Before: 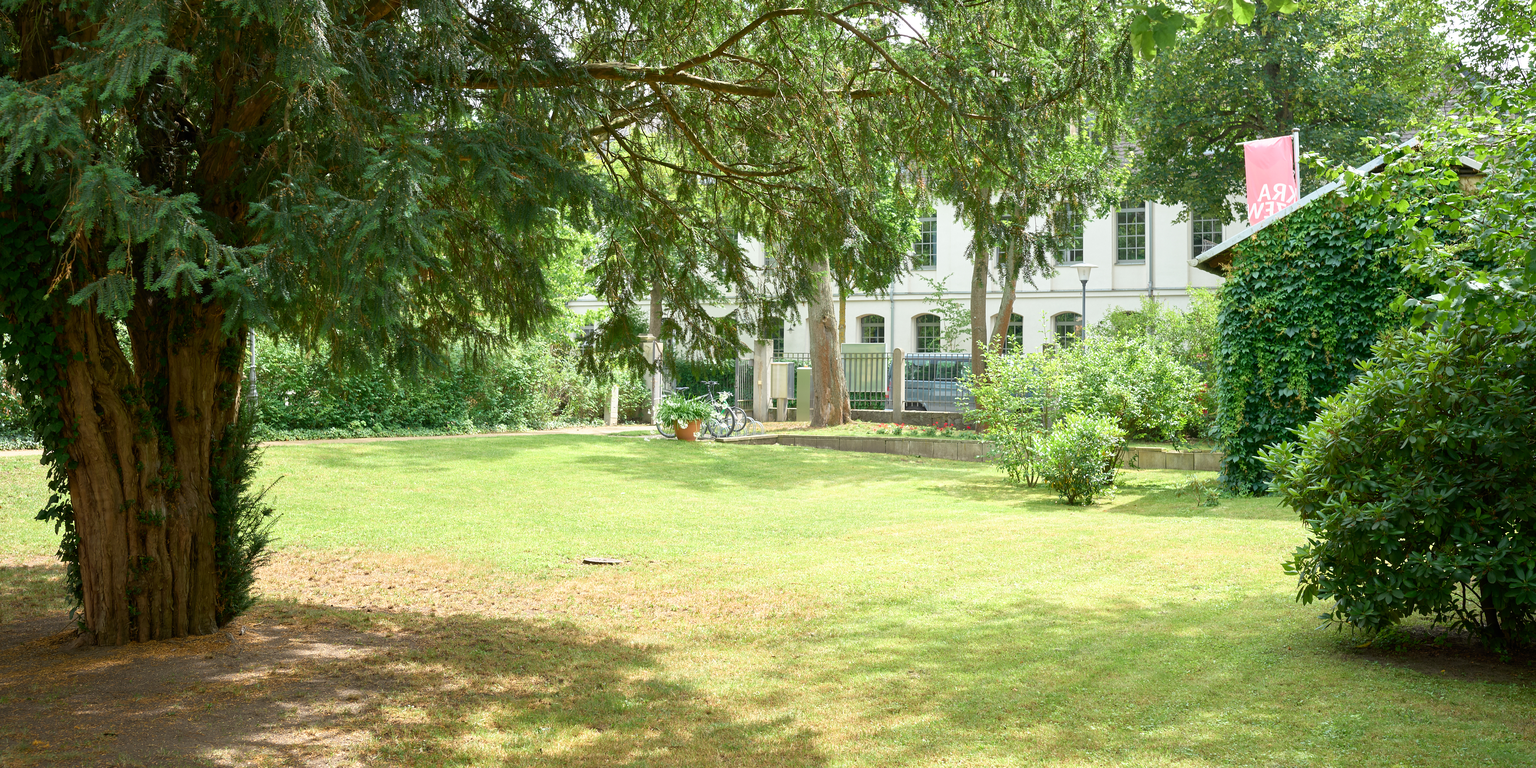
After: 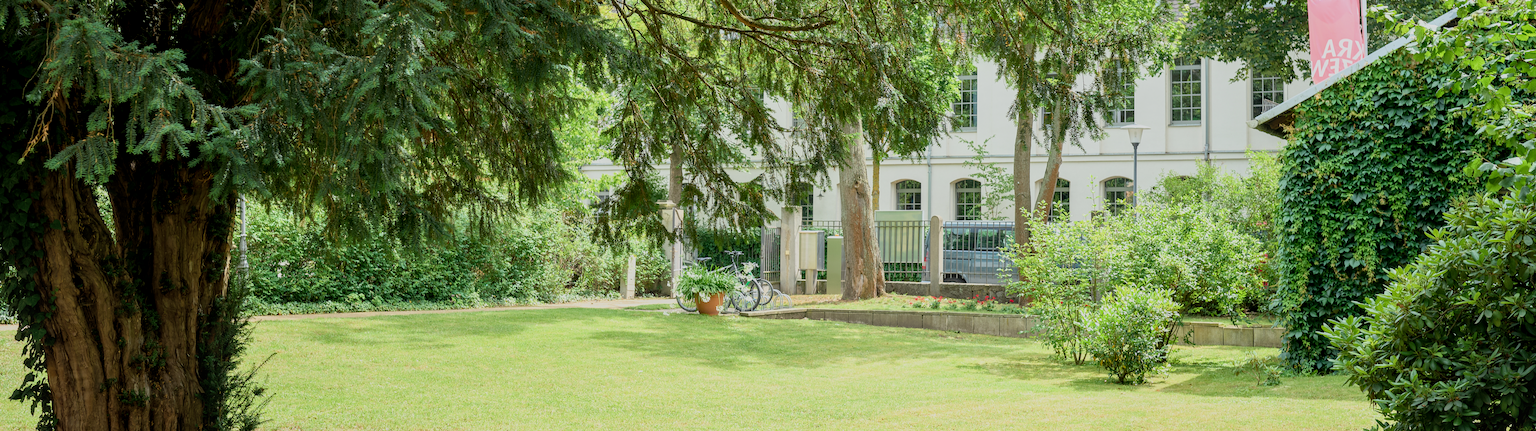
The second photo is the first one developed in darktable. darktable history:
filmic rgb: black relative exposure -7.65 EV, white relative exposure 4.56 EV, hardness 3.61, color science v6 (2022)
crop: left 1.744%, top 19.225%, right 5.069%, bottom 28.357%
local contrast: on, module defaults
